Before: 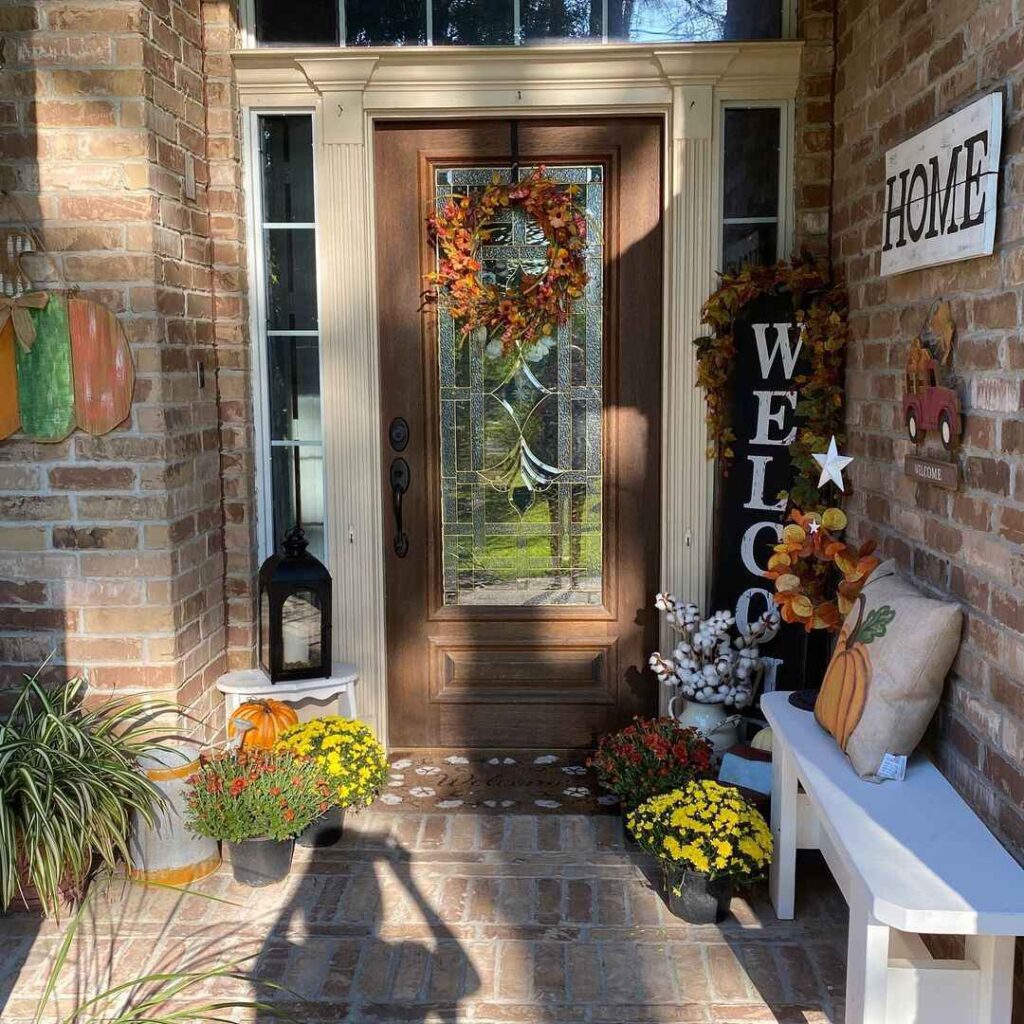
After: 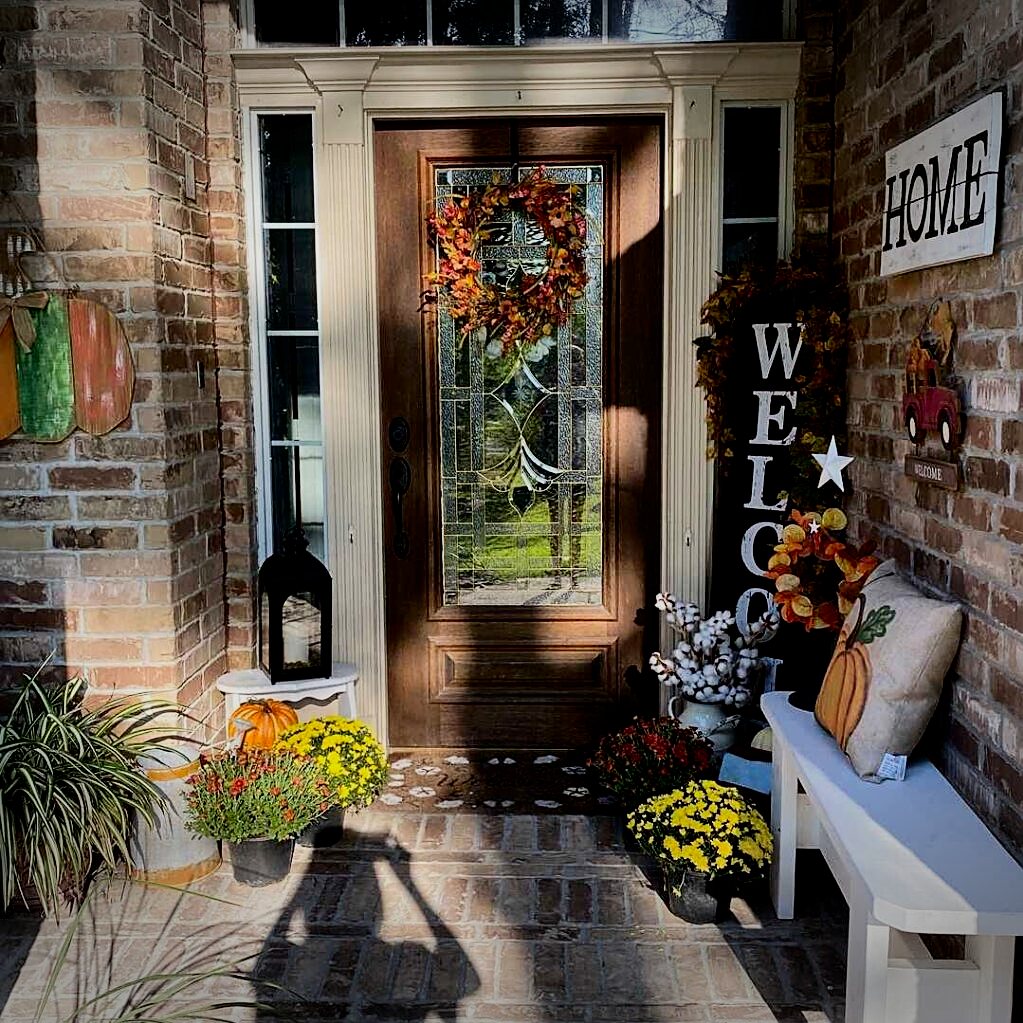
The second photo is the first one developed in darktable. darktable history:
crop and rotate: left 0.091%, bottom 0.014%
contrast brightness saturation: contrast 0.203, brightness -0.103, saturation 0.097
vignetting: fall-off start 100.86%, width/height ratio 1.31
sharpen: on, module defaults
filmic rgb: black relative exposure -5.06 EV, white relative exposure 3.97 EV, hardness 2.91, contrast 1.298, highlights saturation mix -30.65%
exposure: black level correction 0, exposure 0 EV, compensate highlight preservation false
shadows and highlights: on, module defaults
